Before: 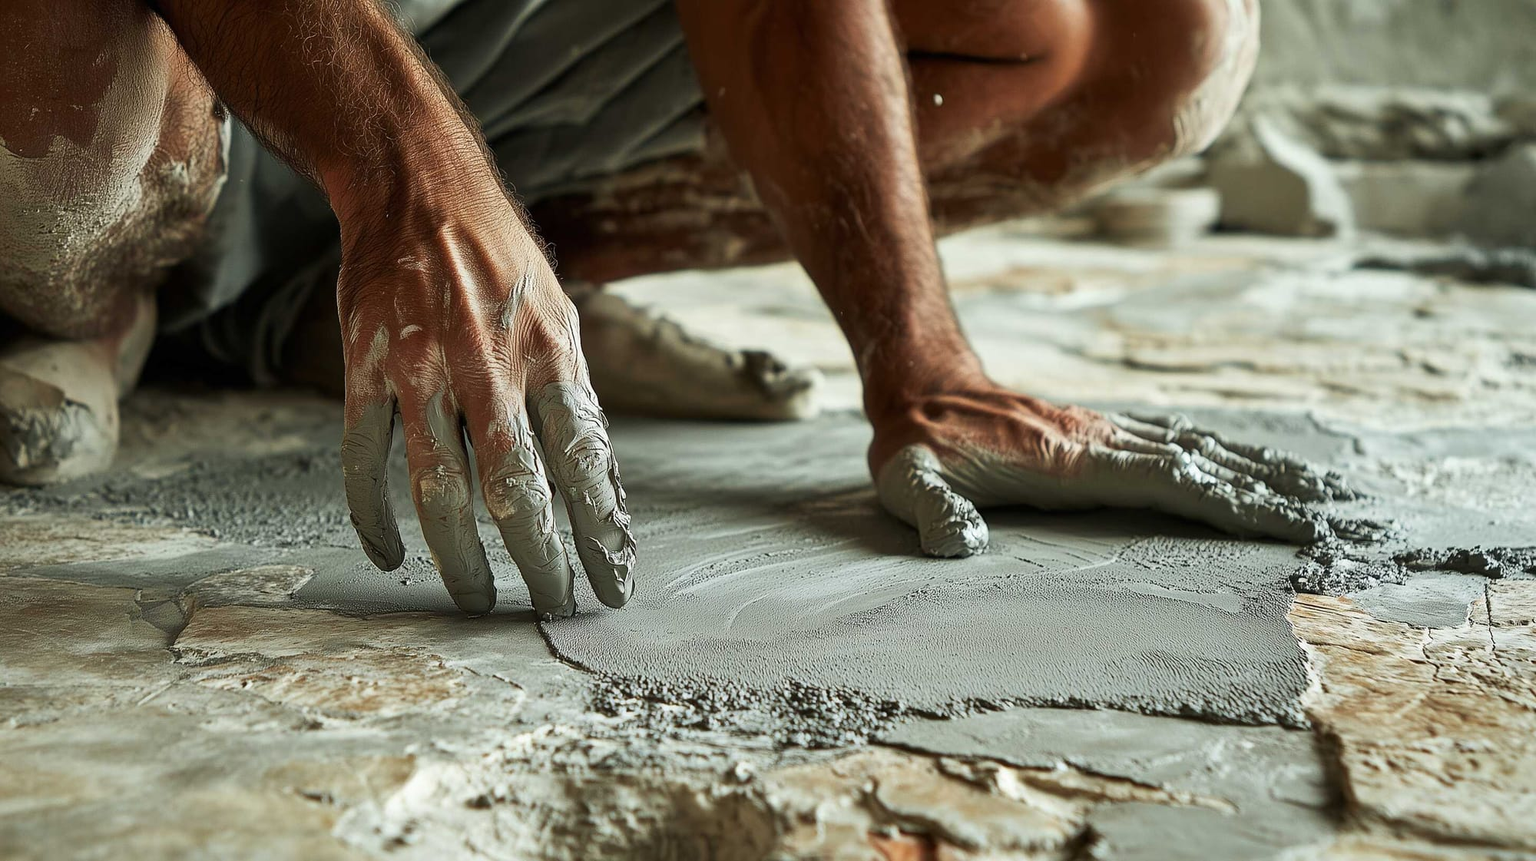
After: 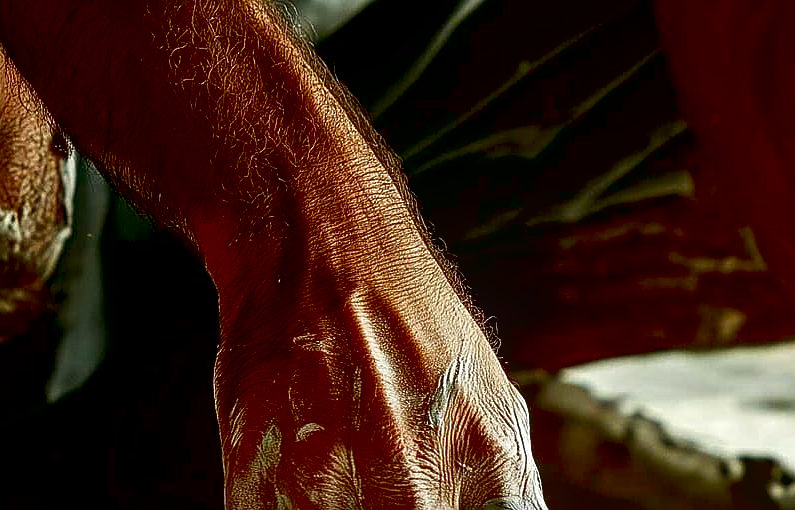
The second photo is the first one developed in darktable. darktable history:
sharpen: on, module defaults
crop and rotate: left 11.279%, top 0.077%, right 48.929%, bottom 54.385%
contrast brightness saturation: brightness -0.248, saturation 0.205
local contrast: on, module defaults
exposure: black level correction 0.031, exposure 0.324 EV, compensate exposure bias true, compensate highlight preservation false
